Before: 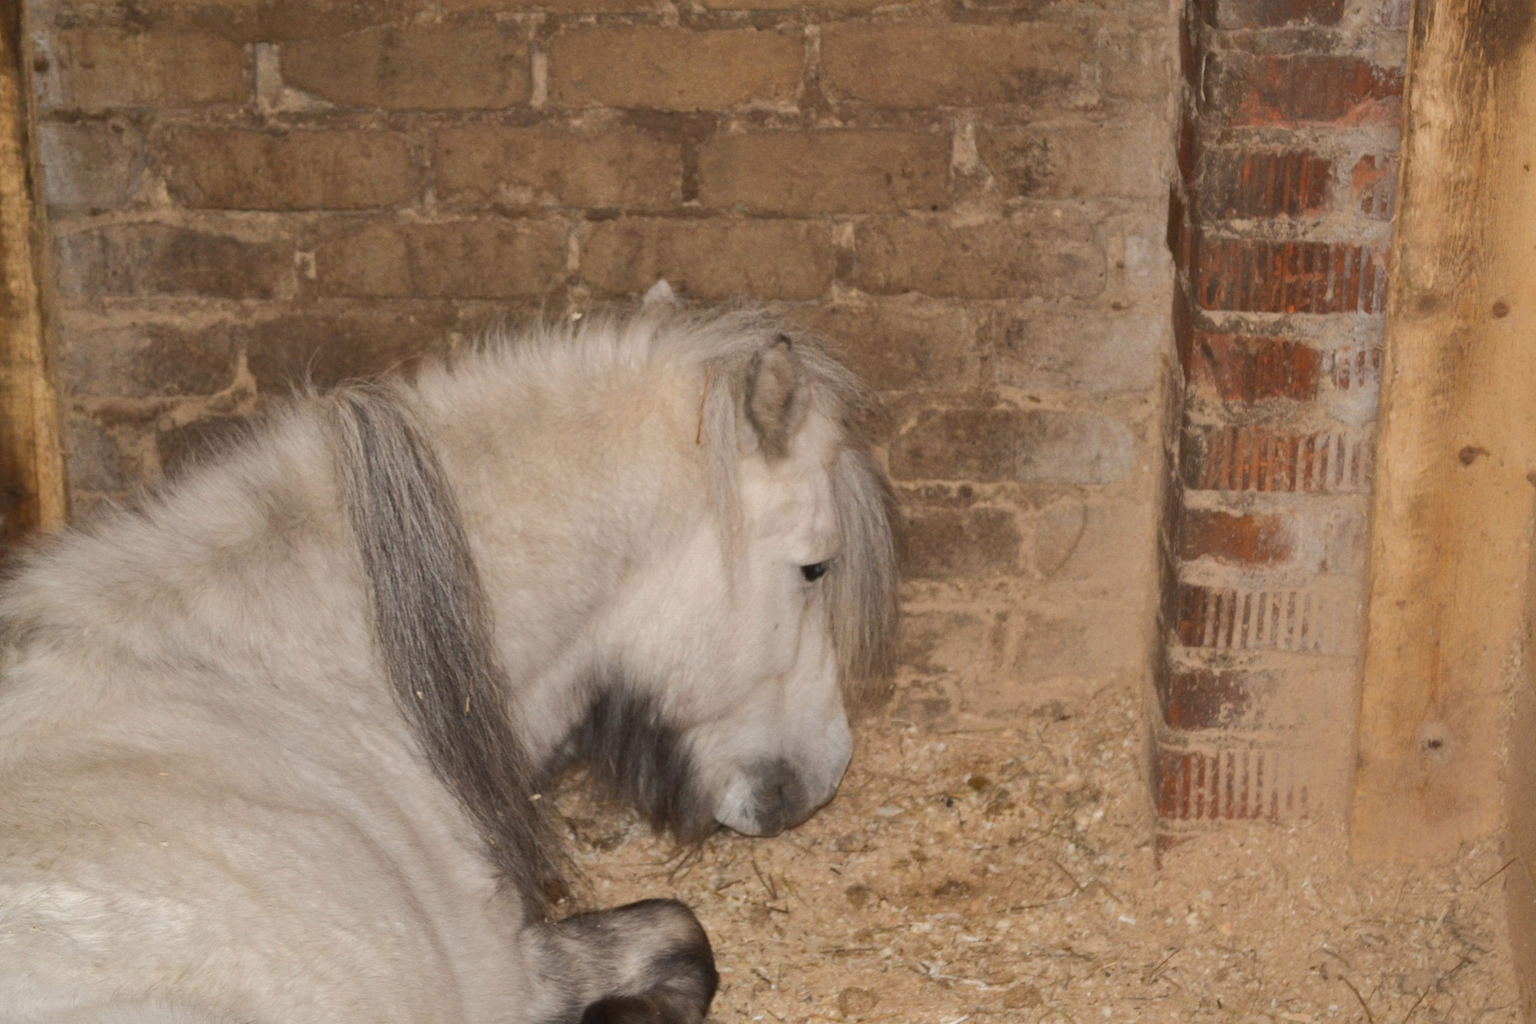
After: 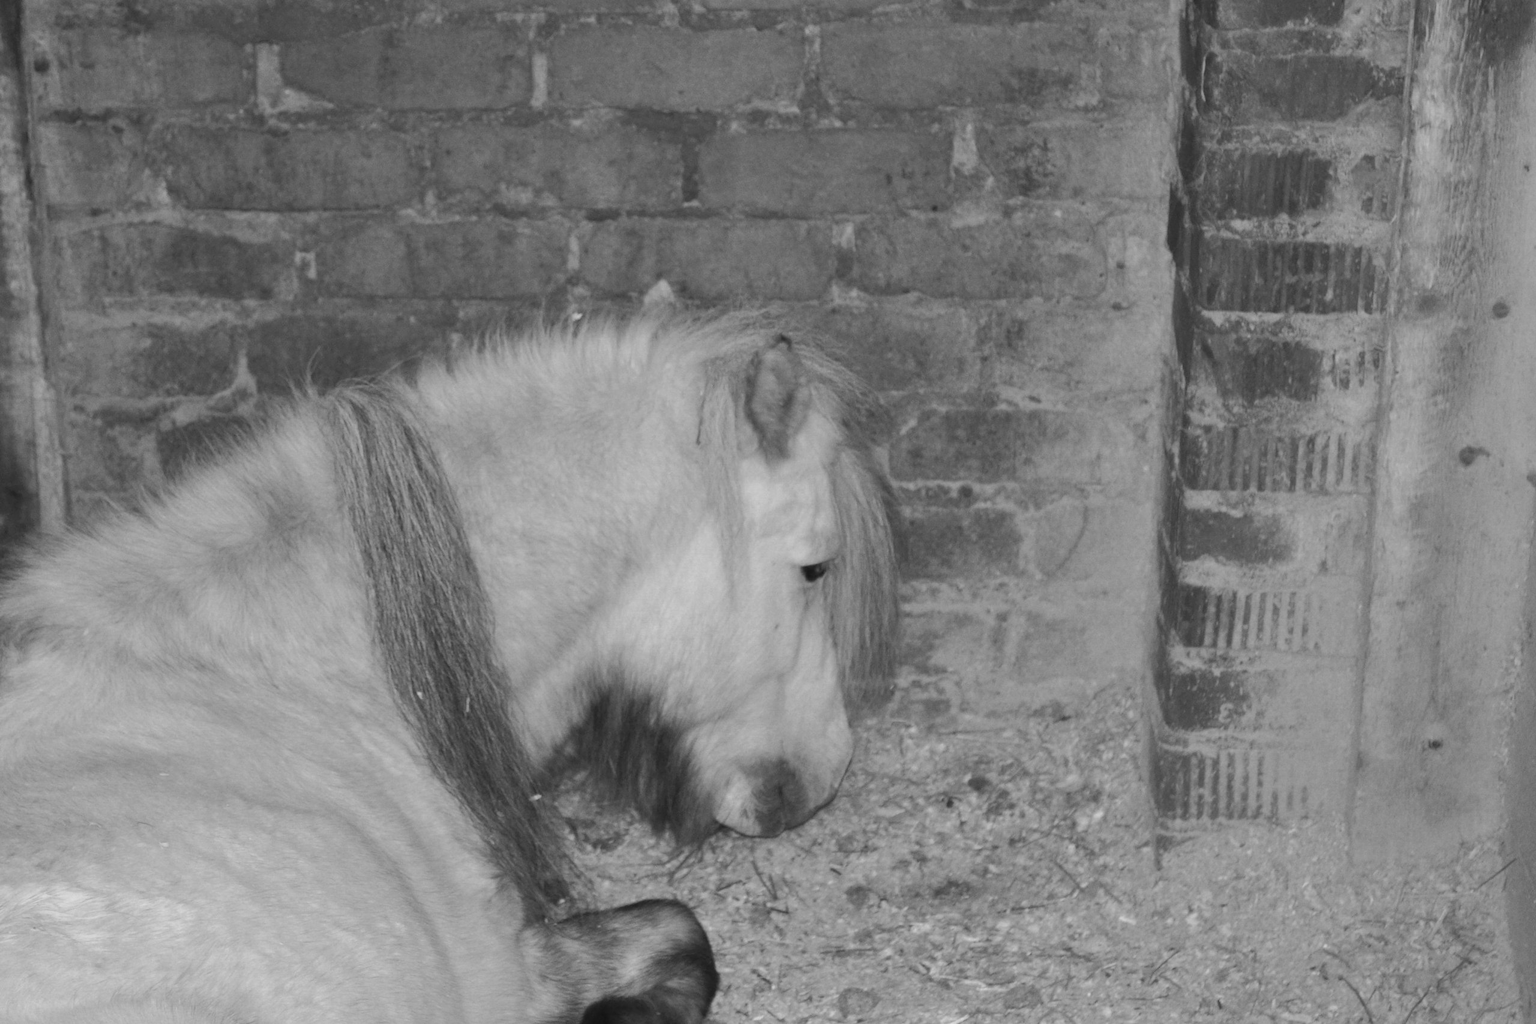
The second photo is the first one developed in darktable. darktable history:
color correction: highlights a* 1.39, highlights b* 17.83
monochrome: on, module defaults
